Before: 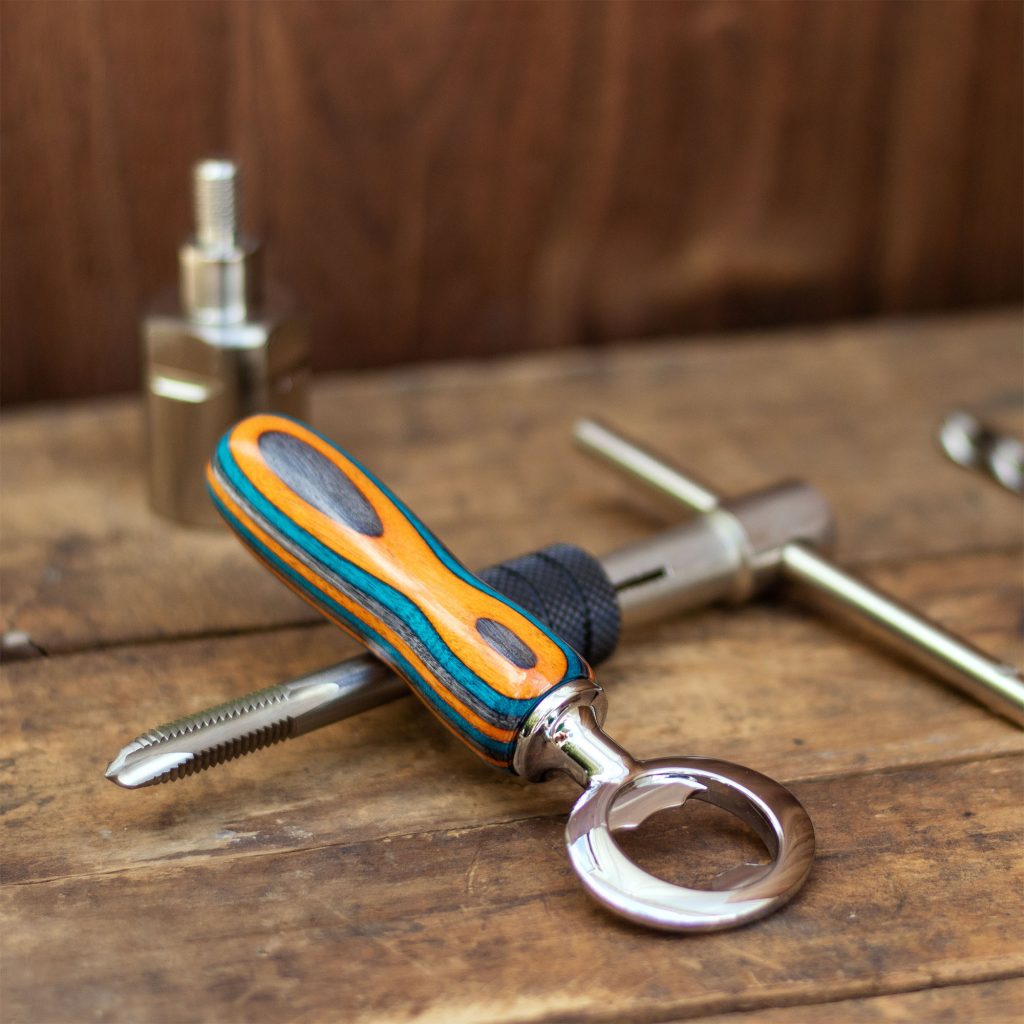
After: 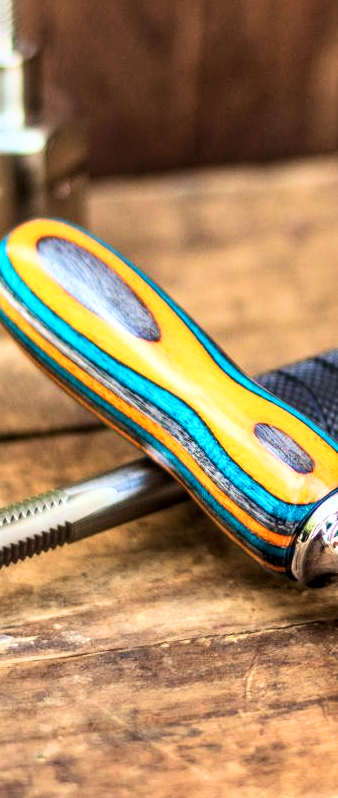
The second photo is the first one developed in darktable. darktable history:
shadows and highlights: highlights color adjustment 56.73%, soften with gaussian
crop and rotate: left 21.696%, top 19.077%, right 45.273%, bottom 2.975%
base curve: curves: ch0 [(0, 0) (0.007, 0.004) (0.027, 0.03) (0.046, 0.07) (0.207, 0.54) (0.442, 0.872) (0.673, 0.972) (1, 1)]
tone equalizer: on, module defaults
local contrast: on, module defaults
velvia: on, module defaults
